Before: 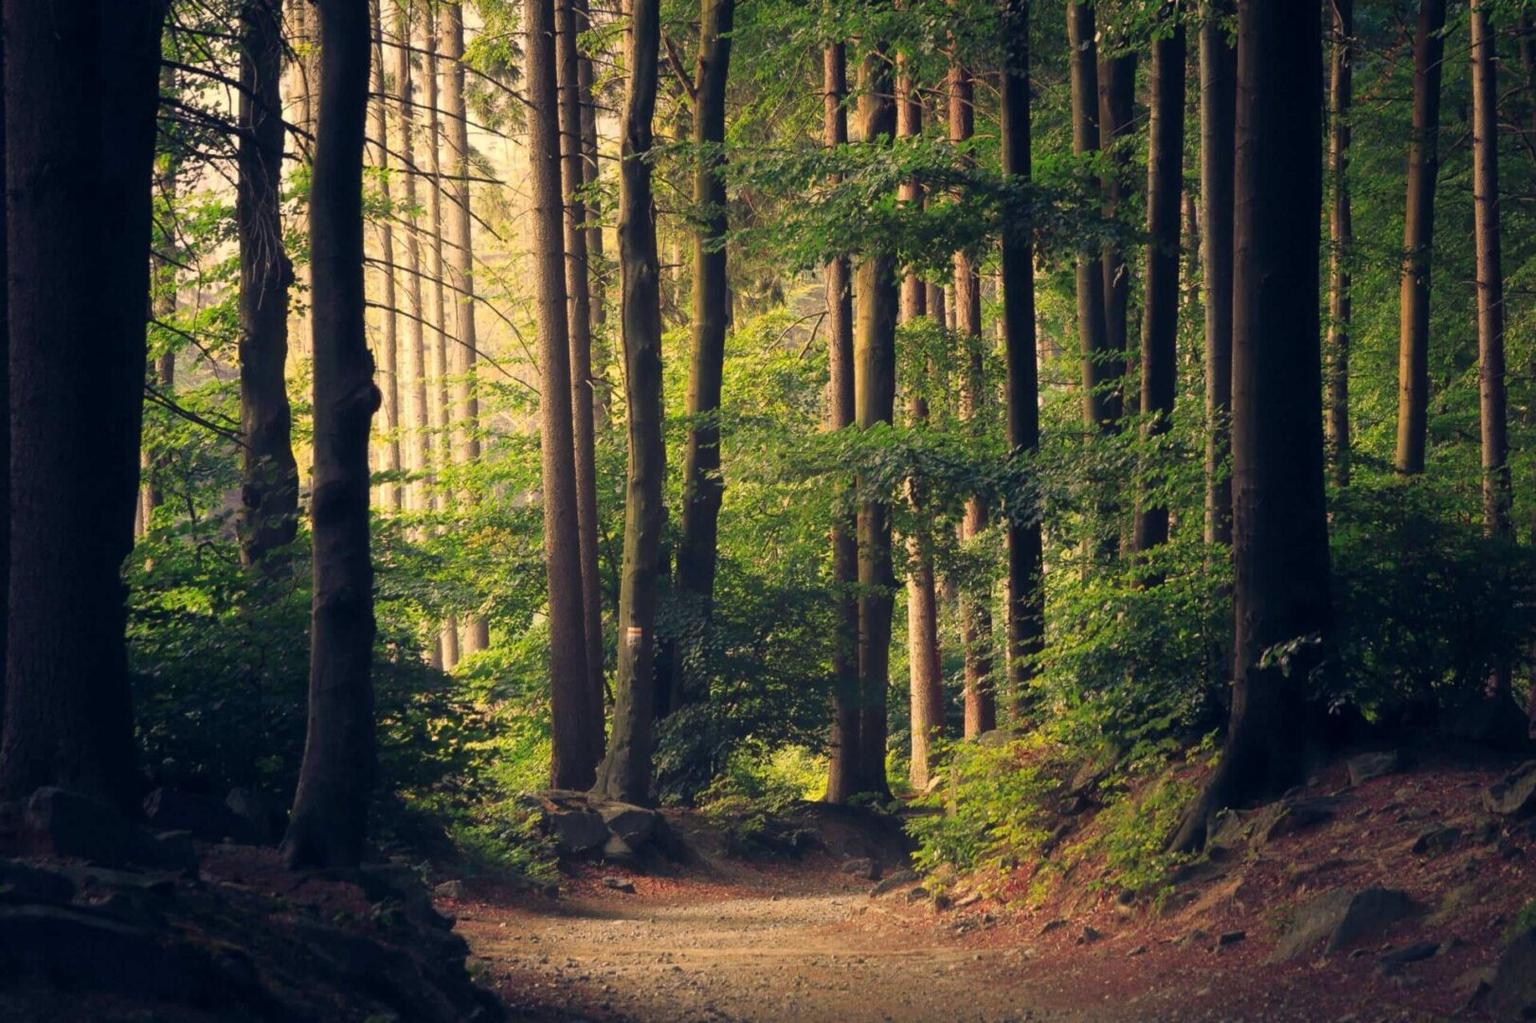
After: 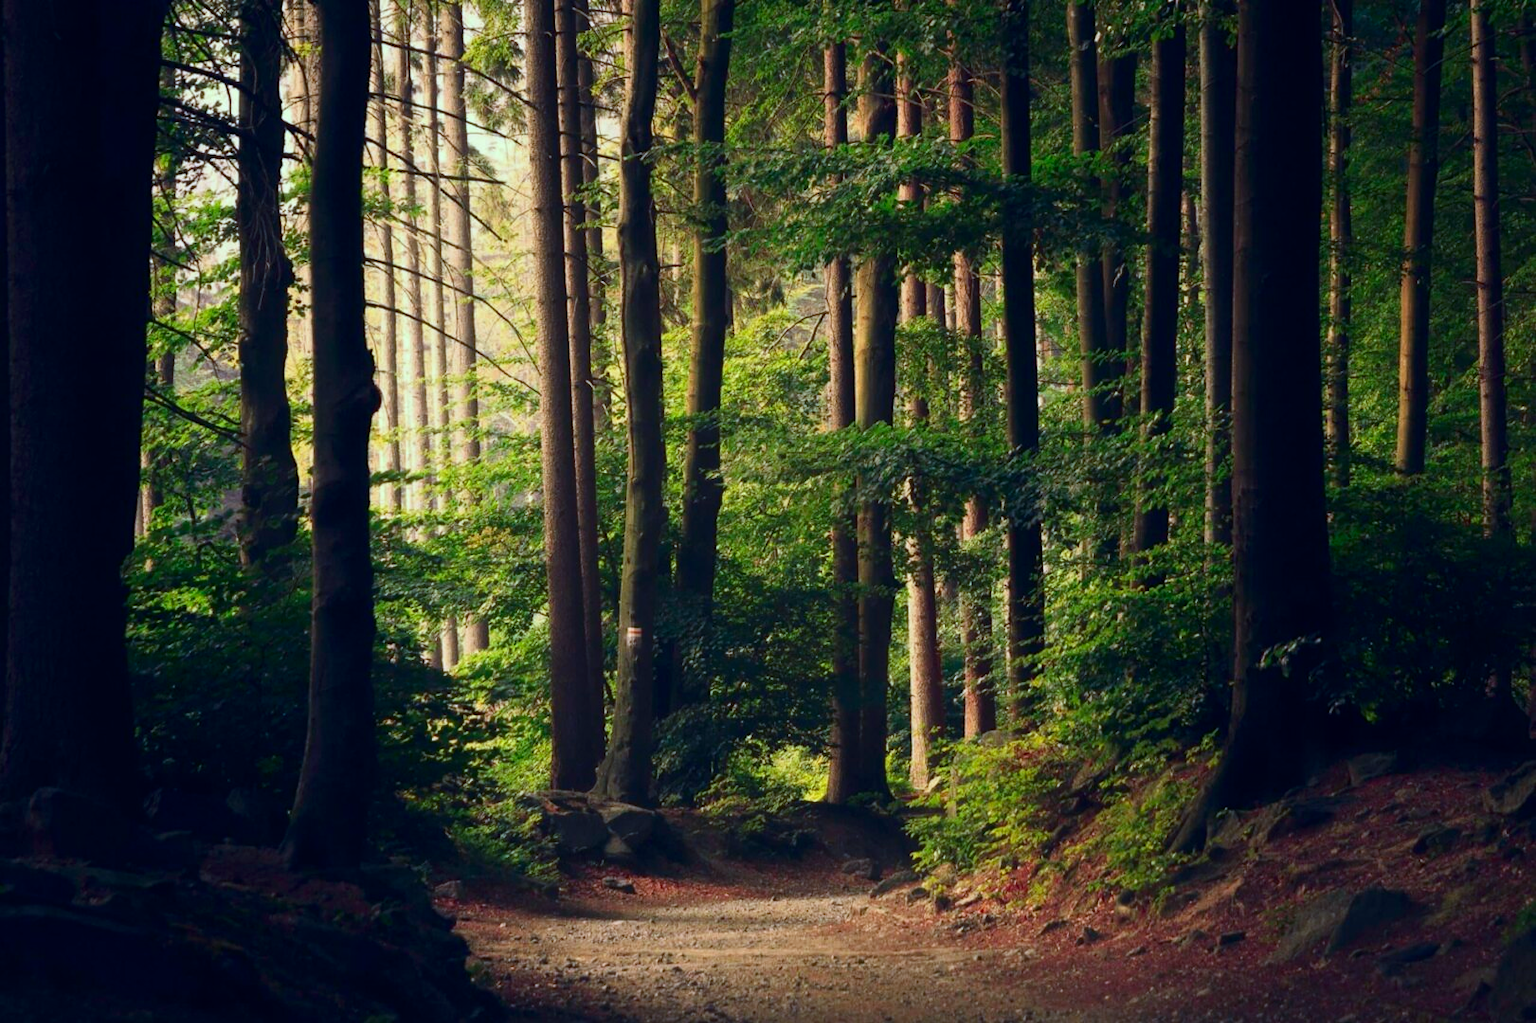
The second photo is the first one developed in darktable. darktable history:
contrast brightness saturation: contrast 0.123, brightness -0.116, saturation 0.198
color correction: highlights a* -9.83, highlights b* -21.32
color calibration: illuminant same as pipeline (D50), adaptation XYZ, x 0.346, y 0.358
